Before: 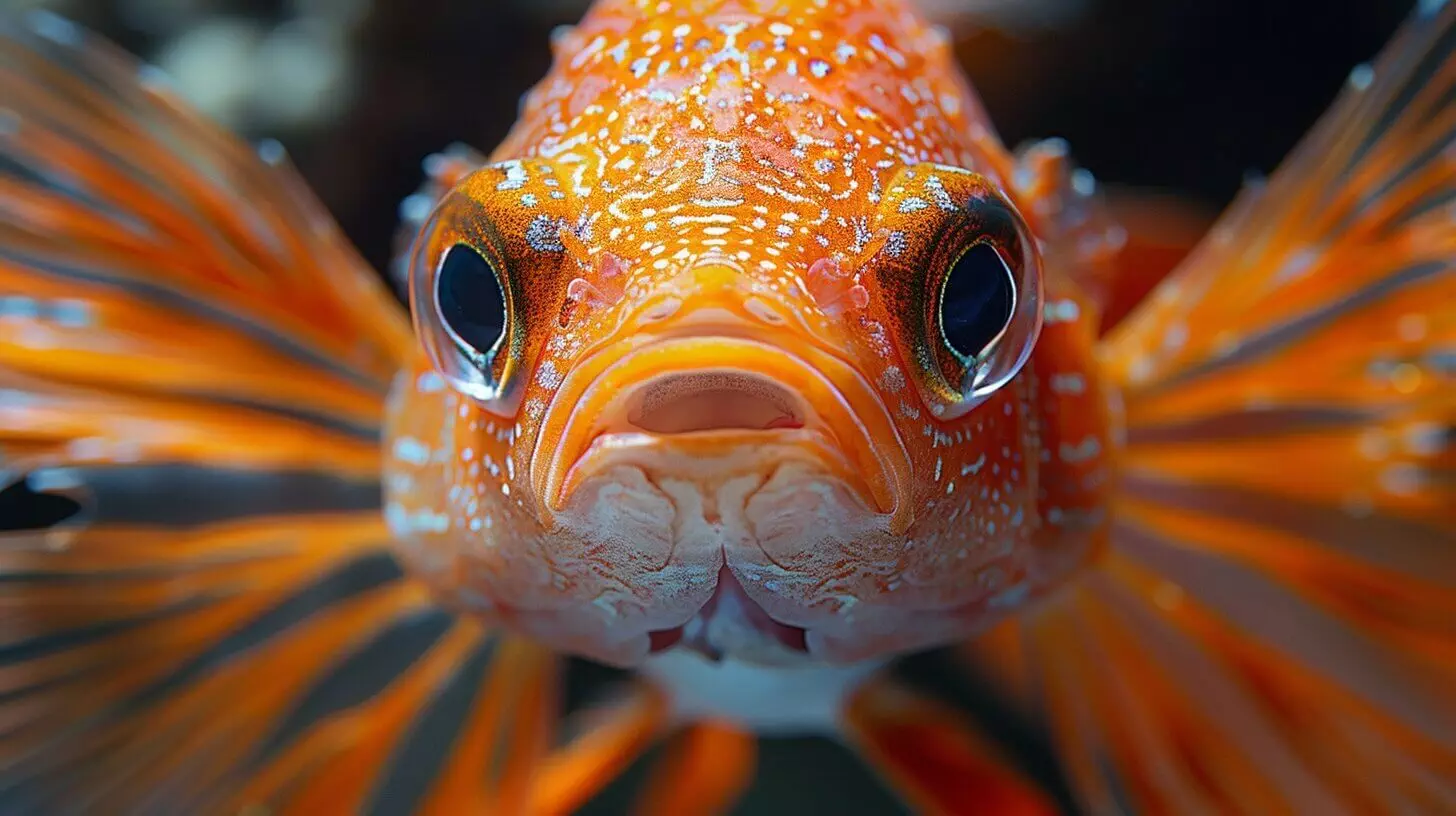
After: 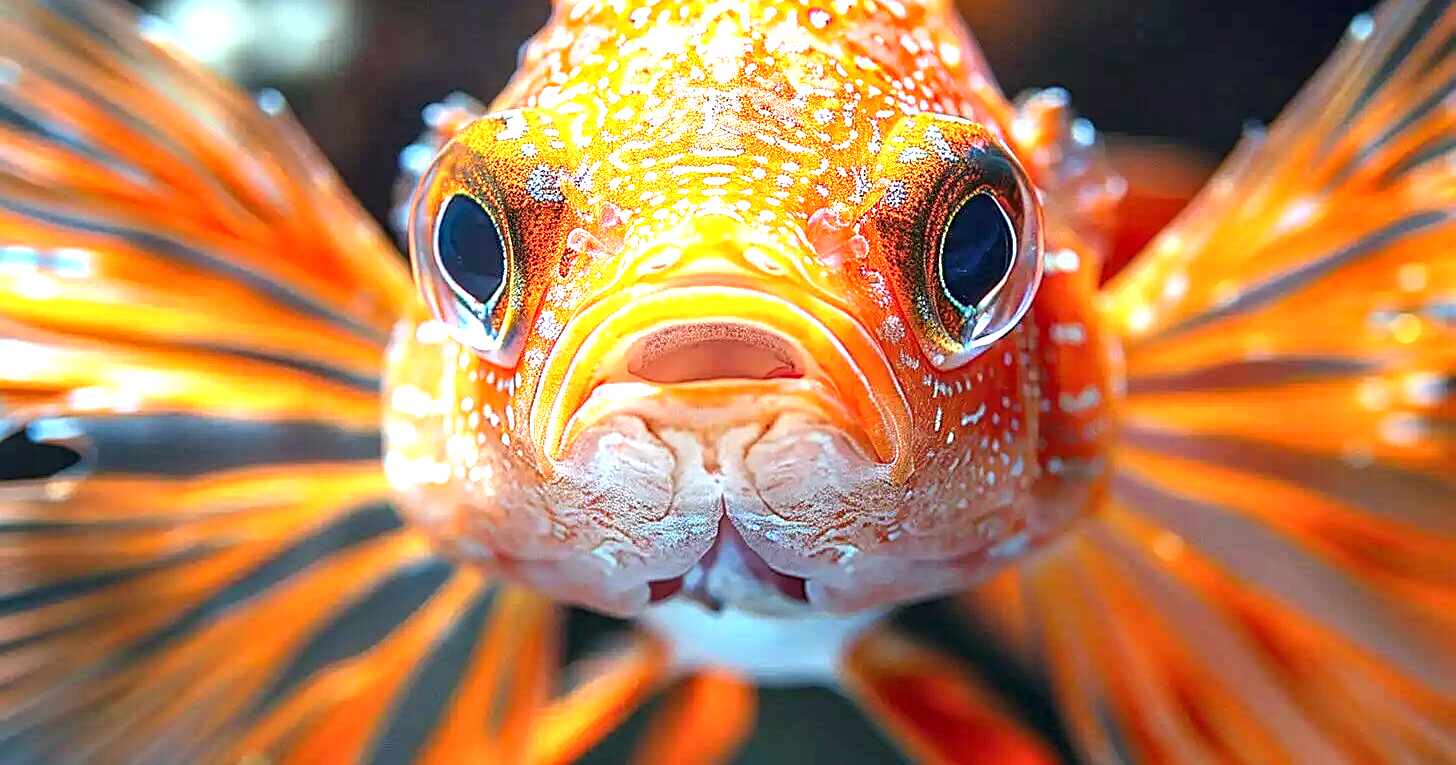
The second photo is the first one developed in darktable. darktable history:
contrast equalizer: octaves 7, y [[0.6 ×6], [0.55 ×6], [0 ×6], [0 ×6], [0 ×6]], mix 0.3
crop and rotate: top 6.25%
exposure: black level correction 0, exposure 1.6 EV, compensate exposure bias true, compensate highlight preservation false
sharpen: amount 0.478
local contrast: on, module defaults
